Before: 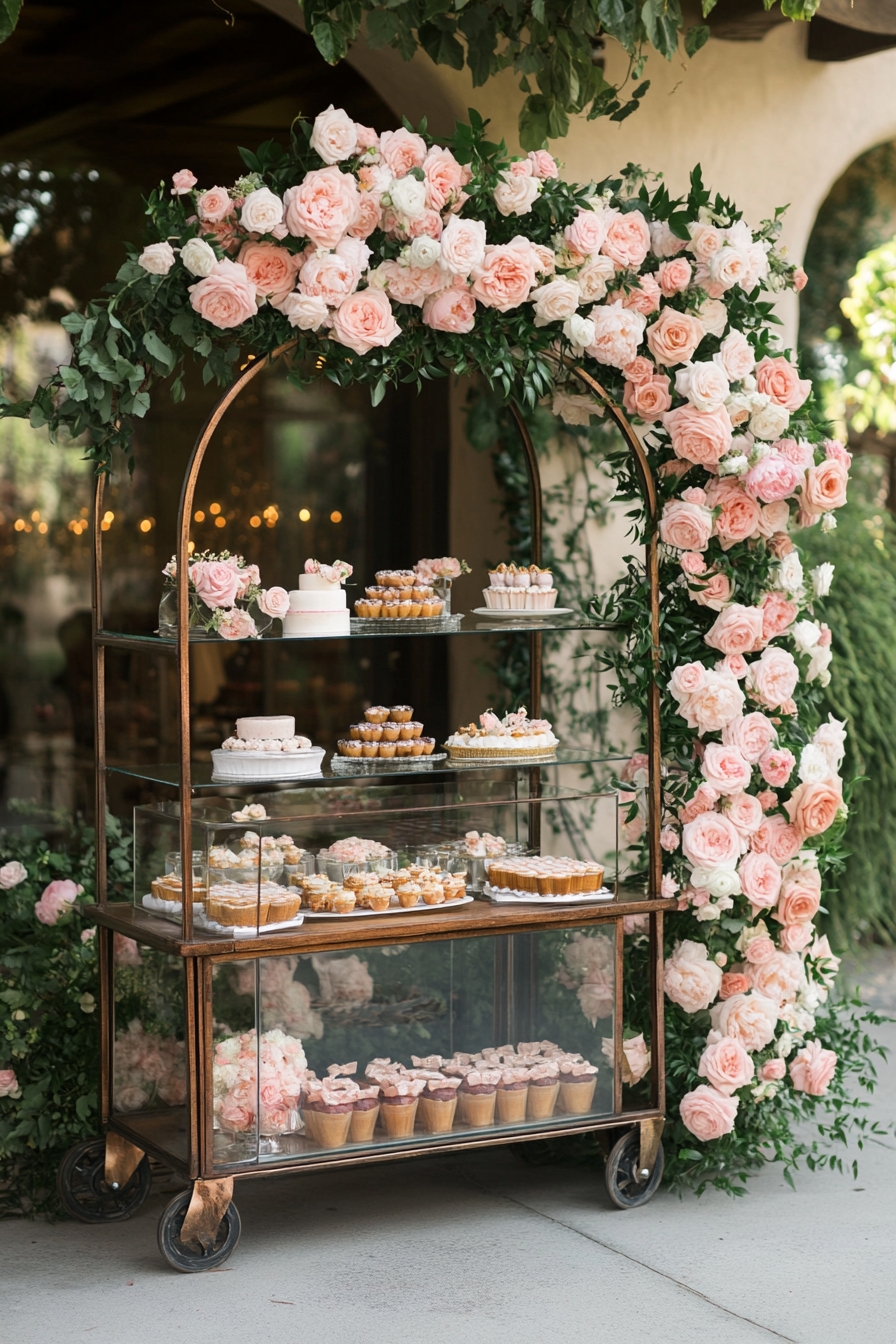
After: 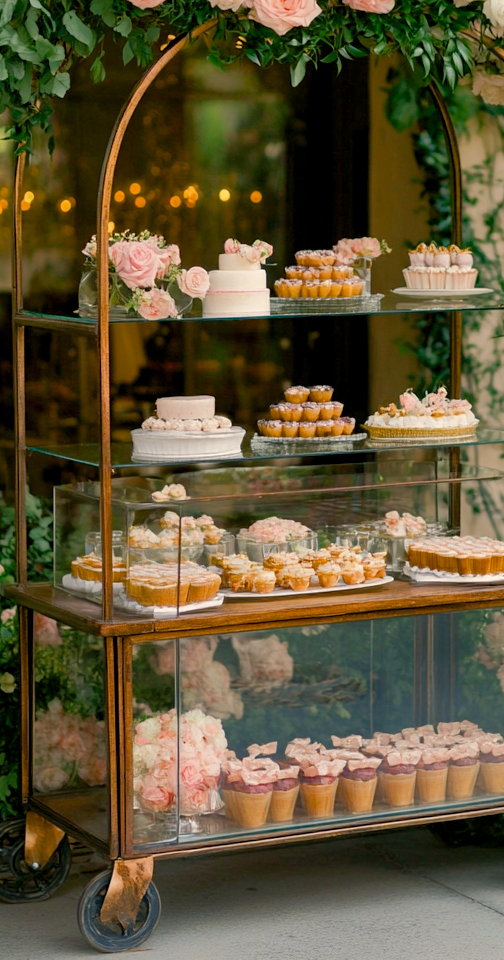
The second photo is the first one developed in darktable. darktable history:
color balance rgb: shadows lift › chroma 3%, shadows lift › hue 240.84°, highlights gain › chroma 3%, highlights gain › hue 73.2°, global offset › luminance -0.5%, perceptual saturation grading › global saturation 20%, perceptual saturation grading › highlights -25%, perceptual saturation grading › shadows 50%, global vibrance 25.26%
shadows and highlights: on, module defaults
crop: left 8.966%, top 23.852%, right 34.699%, bottom 4.703%
